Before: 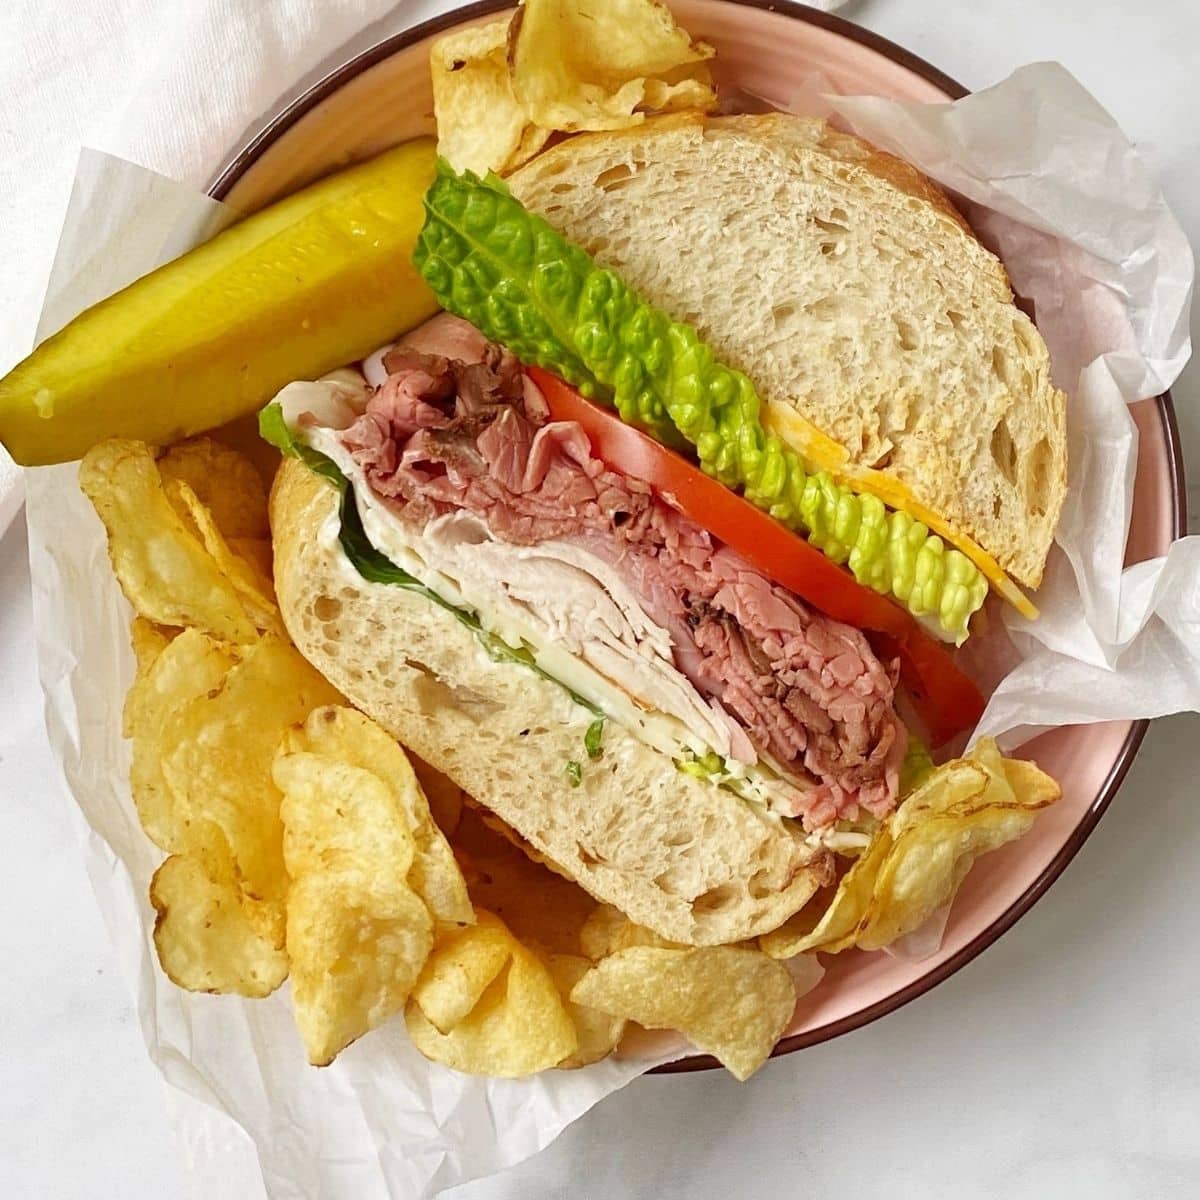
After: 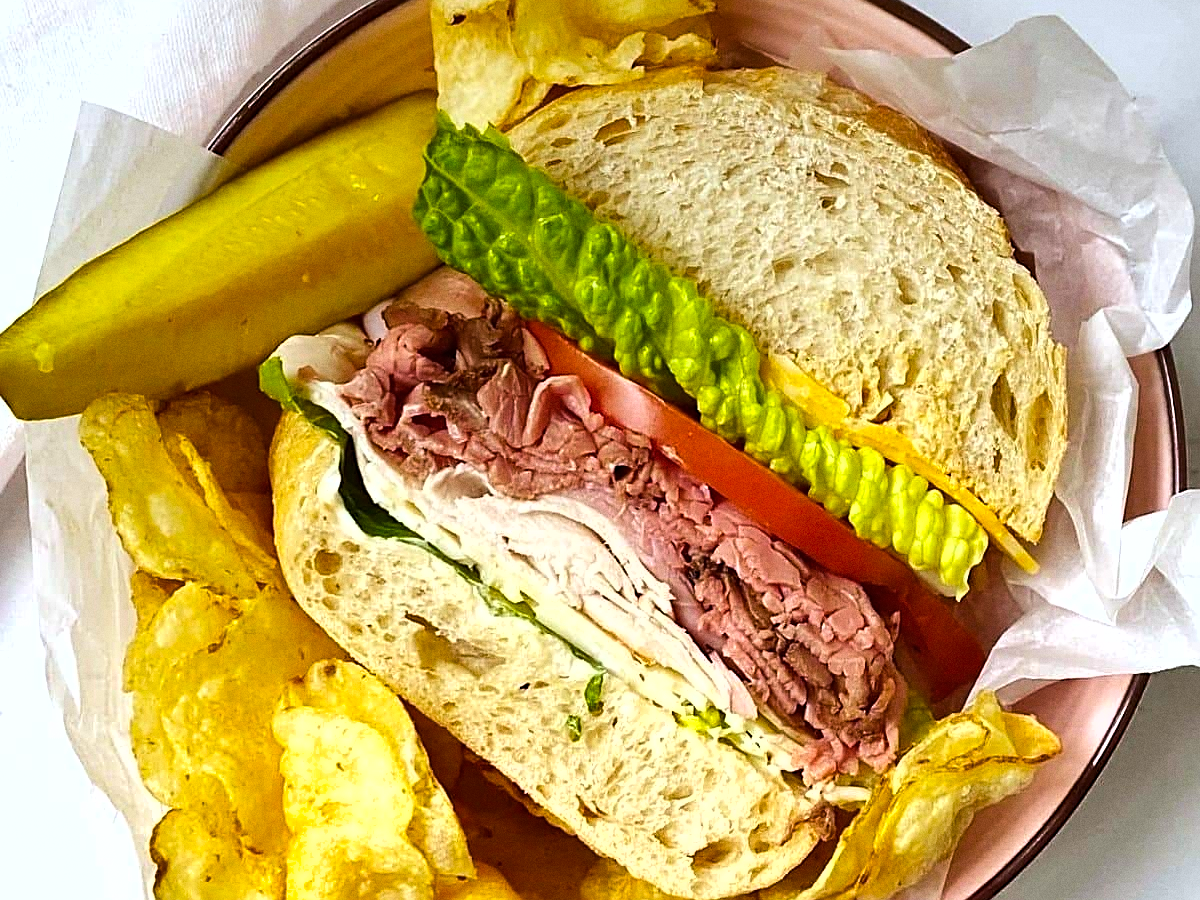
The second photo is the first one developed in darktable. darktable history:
tone equalizer: -8 EV -0.75 EV, -7 EV -0.7 EV, -6 EV -0.6 EV, -5 EV -0.4 EV, -3 EV 0.4 EV, -2 EV 0.6 EV, -1 EV 0.7 EV, +0 EV 0.75 EV, edges refinement/feathering 500, mask exposure compensation -1.57 EV, preserve details no
color balance rgb: global vibrance 42.74%
grain: coarseness 7.08 ISO, strength 21.67%, mid-tones bias 59.58%
crop: top 3.857%, bottom 21.132%
sharpen: on, module defaults
white balance: red 0.967, blue 1.049
graduated density: on, module defaults
shadows and highlights: radius 125.46, shadows 30.51, highlights -30.51, low approximation 0.01, soften with gaussian
